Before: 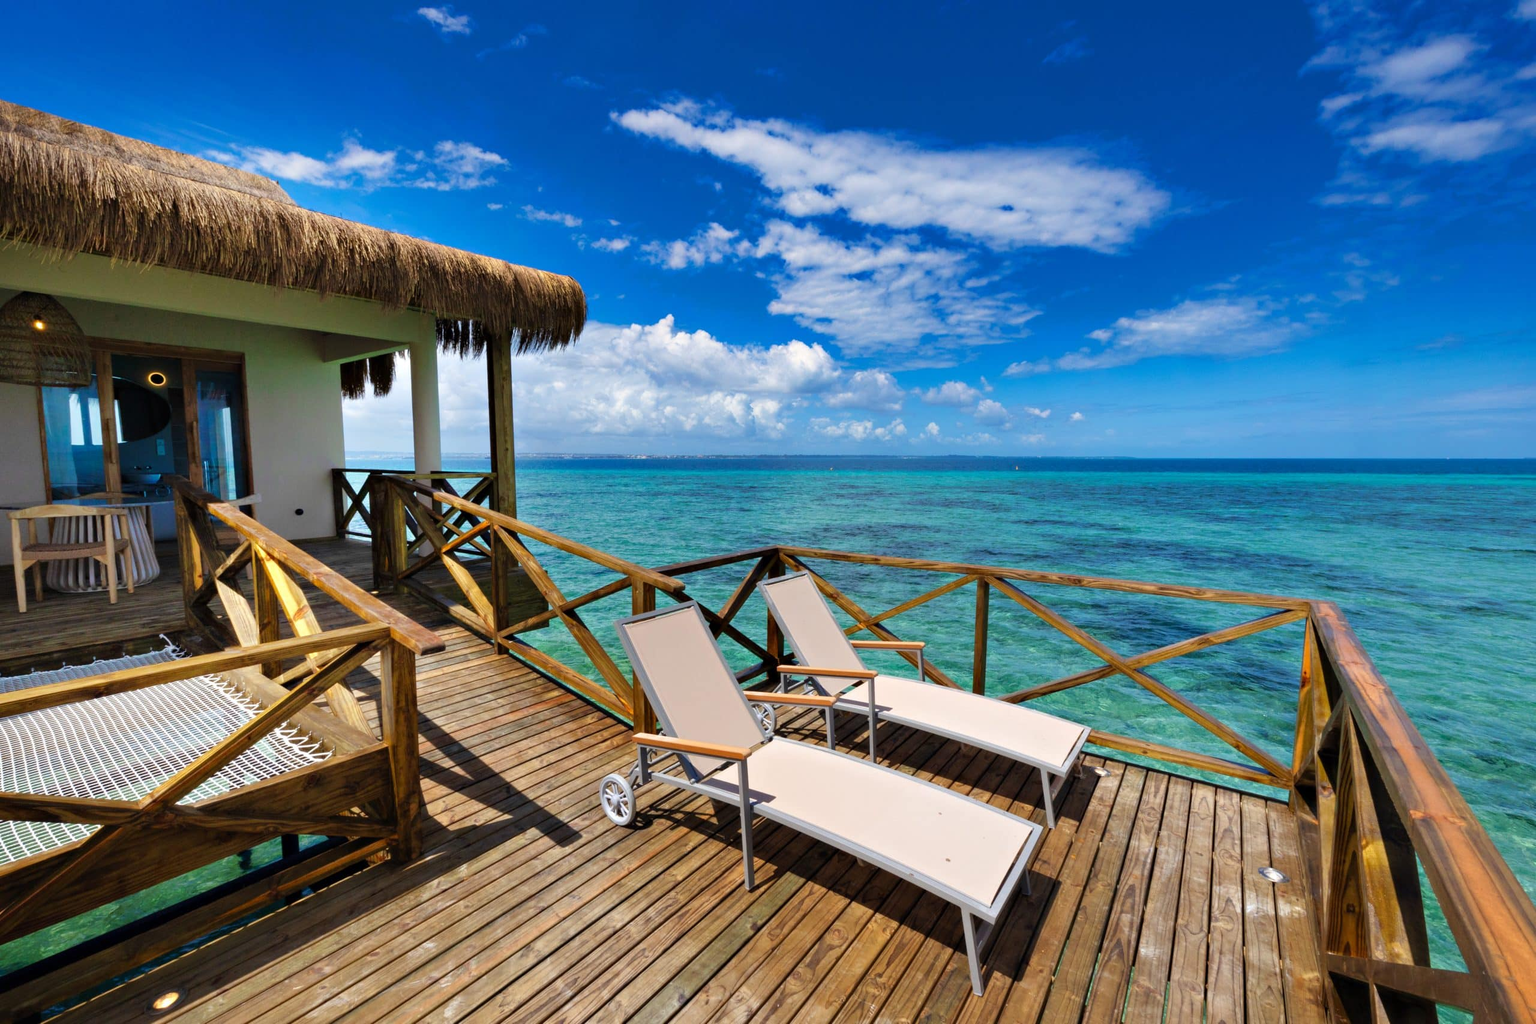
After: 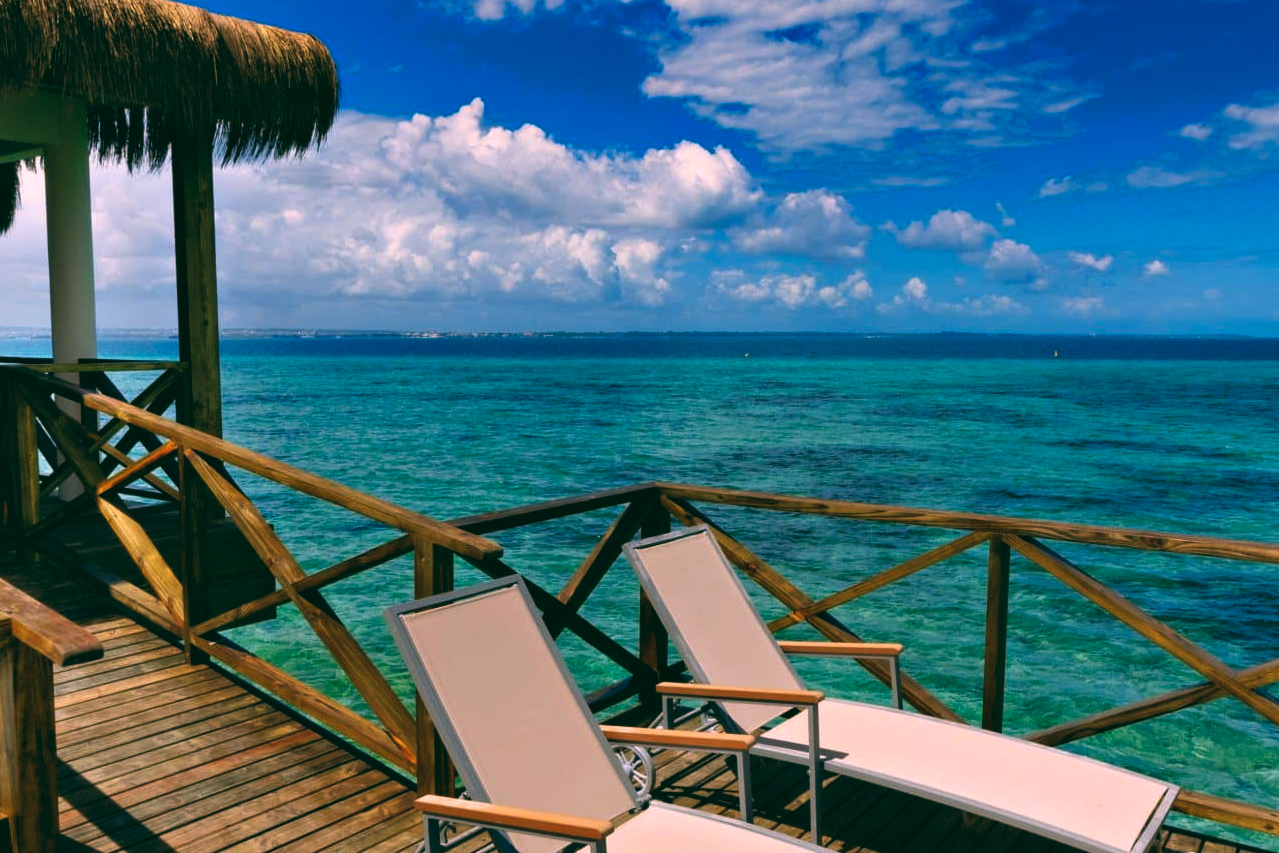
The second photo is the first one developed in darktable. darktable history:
color correction: highlights a* 4.02, highlights b* 4.98, shadows a* -7.55, shadows b* 4.98
color balance: lift [1.016, 0.983, 1, 1.017], gamma [0.78, 1.018, 1.043, 0.957], gain [0.786, 1.063, 0.937, 1.017], input saturation 118.26%, contrast 13.43%, contrast fulcrum 21.62%, output saturation 82.76%
crop: left 25%, top 25%, right 25%, bottom 25%
